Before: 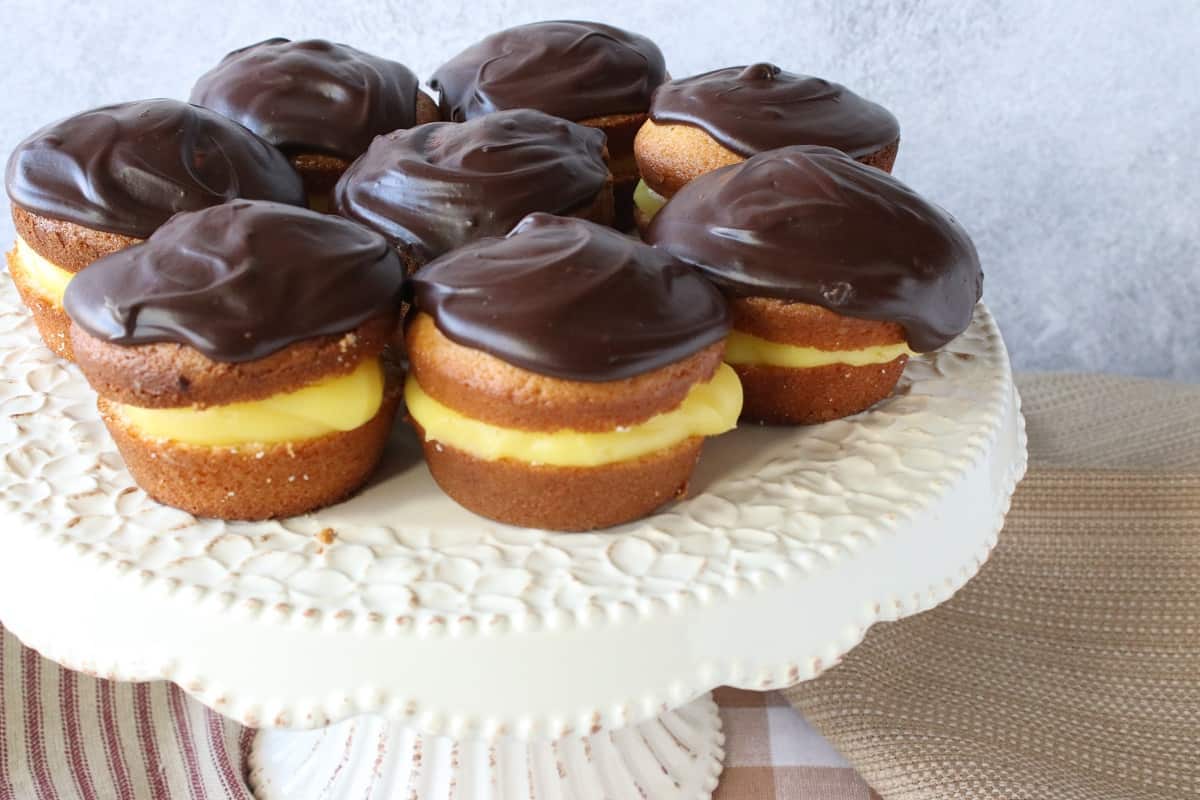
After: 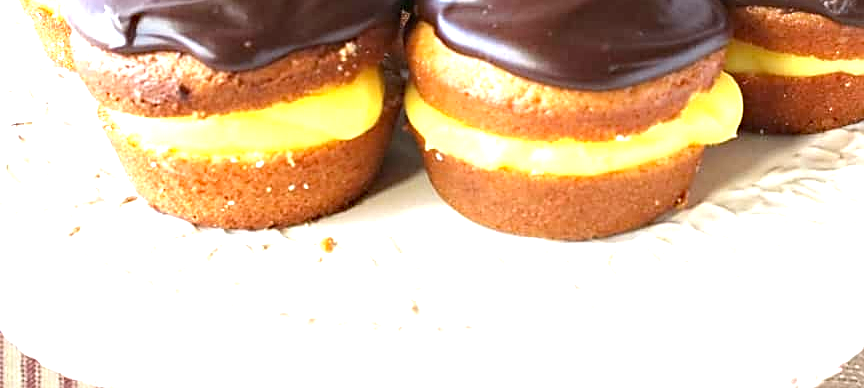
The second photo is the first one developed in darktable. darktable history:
white balance: red 0.983, blue 1.036
haze removal: compatibility mode true, adaptive false
exposure: black level correction 0, exposure 1.388 EV, compensate exposure bias true, compensate highlight preservation false
crop: top 36.498%, right 27.964%, bottom 14.995%
sharpen: on, module defaults
